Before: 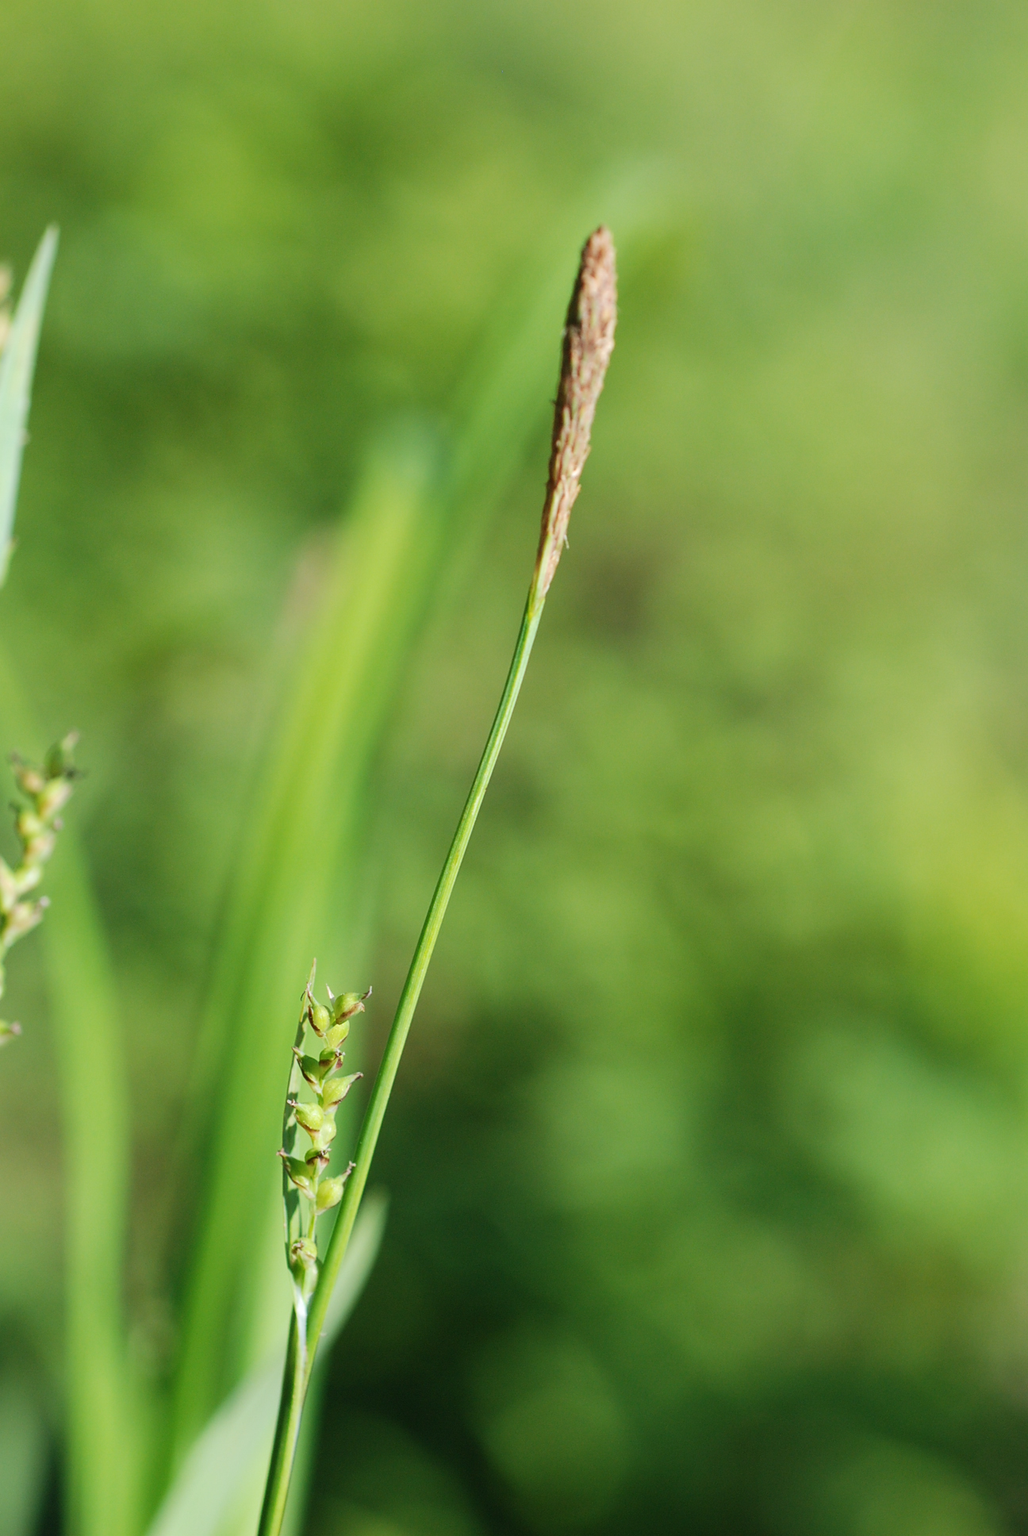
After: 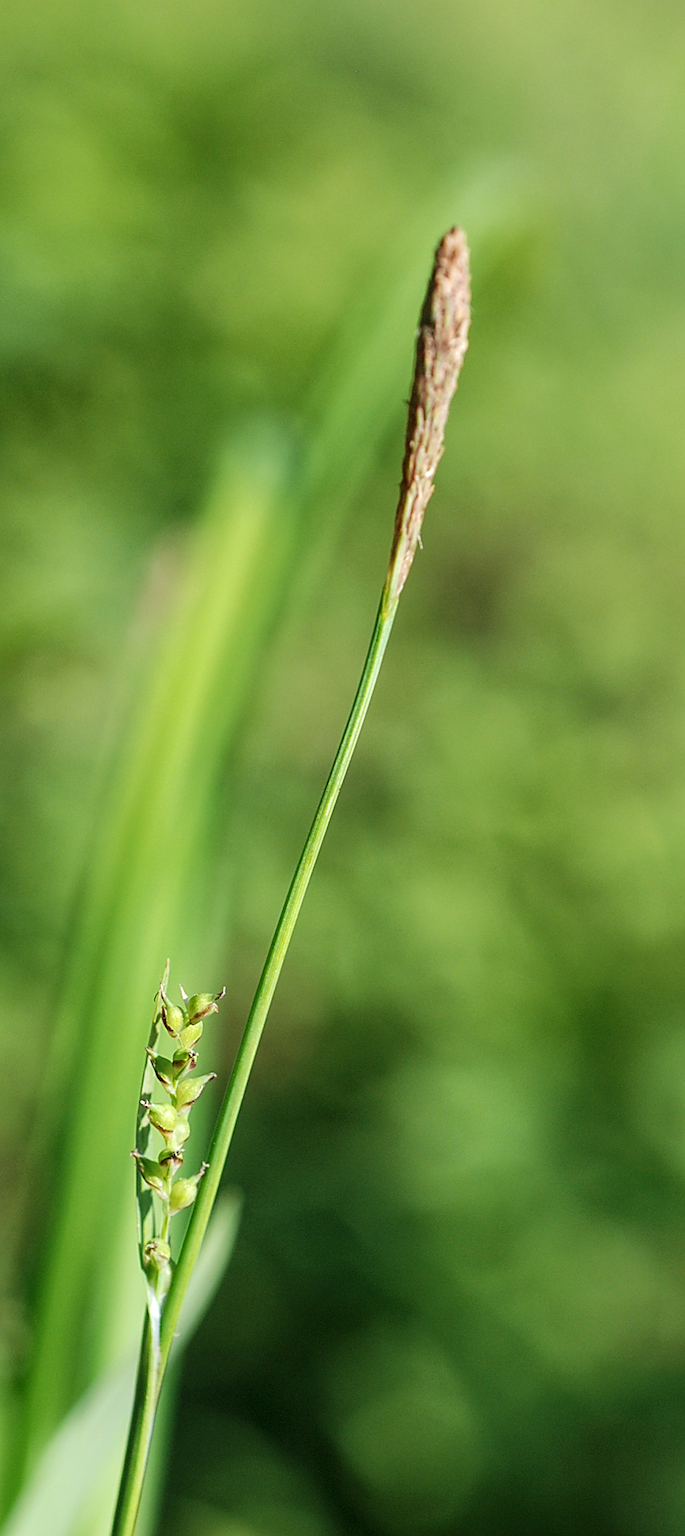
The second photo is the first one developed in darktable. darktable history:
crop and rotate: left 14.292%, right 19.041%
sharpen: on, module defaults
local contrast: highlights 99%, shadows 86%, detail 160%, midtone range 0.2
